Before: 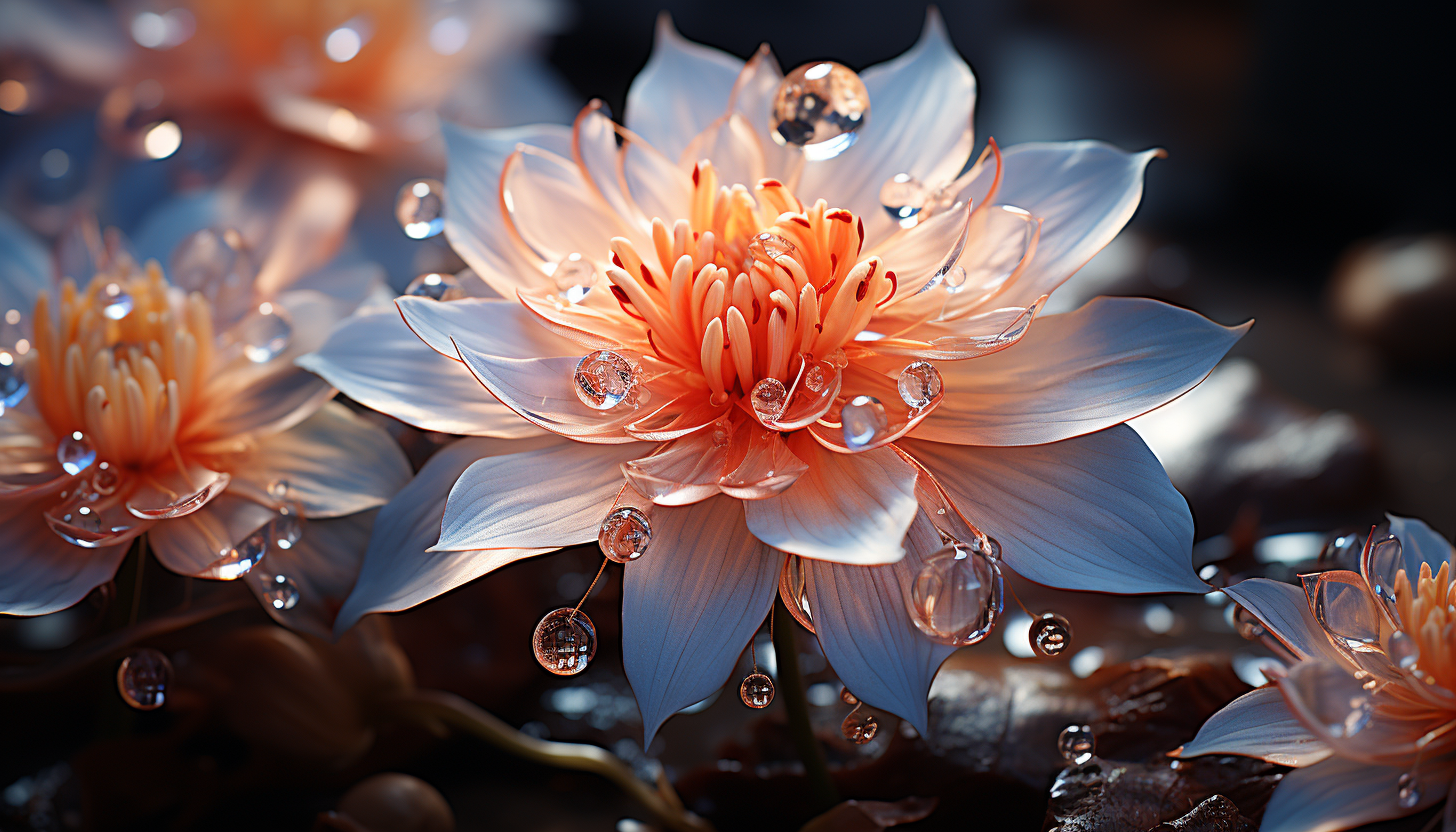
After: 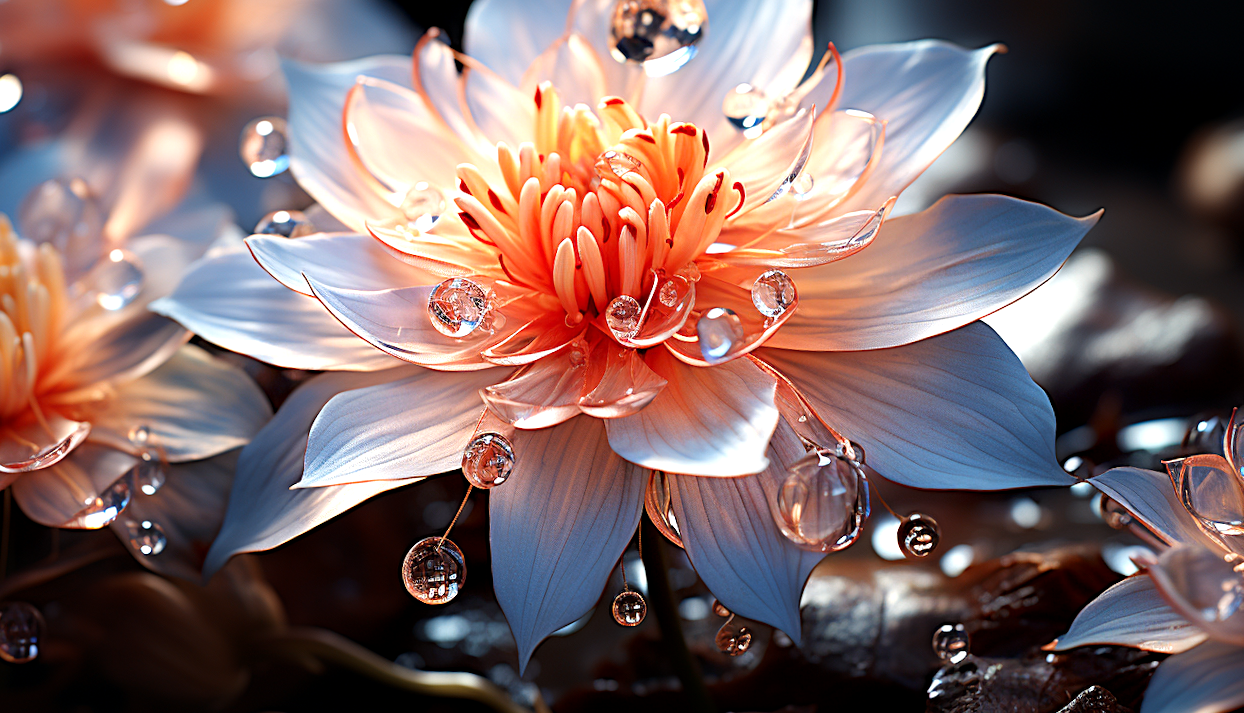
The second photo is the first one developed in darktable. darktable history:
contrast equalizer: octaves 7, y [[0.6 ×6], [0.55 ×6], [0 ×6], [0 ×6], [0 ×6]], mix 0.319
tone equalizer: -8 EV -0.44 EV, -7 EV -0.375 EV, -6 EV -0.306 EV, -5 EV -0.203 EV, -3 EV 0.189 EV, -2 EV 0.343 EV, -1 EV 0.406 EV, +0 EV 0.417 EV, mask exposure compensation -0.513 EV
crop and rotate: angle 3.34°, left 5.942%, top 5.689%
